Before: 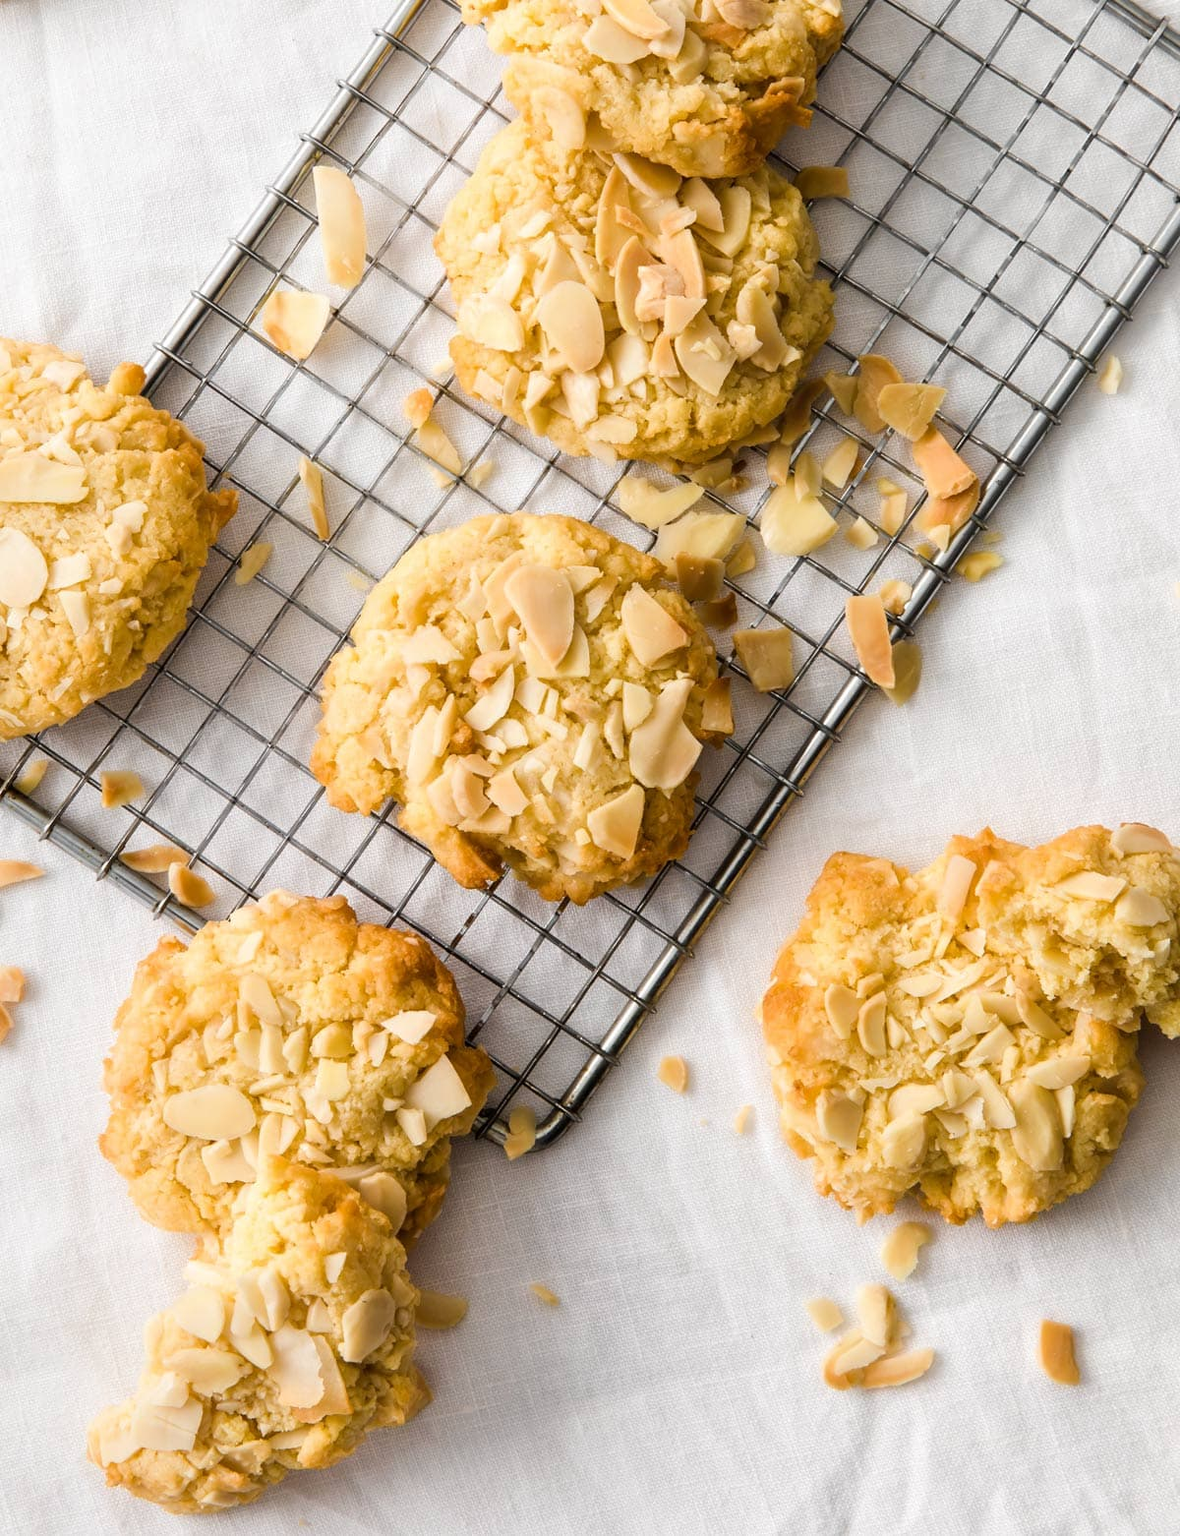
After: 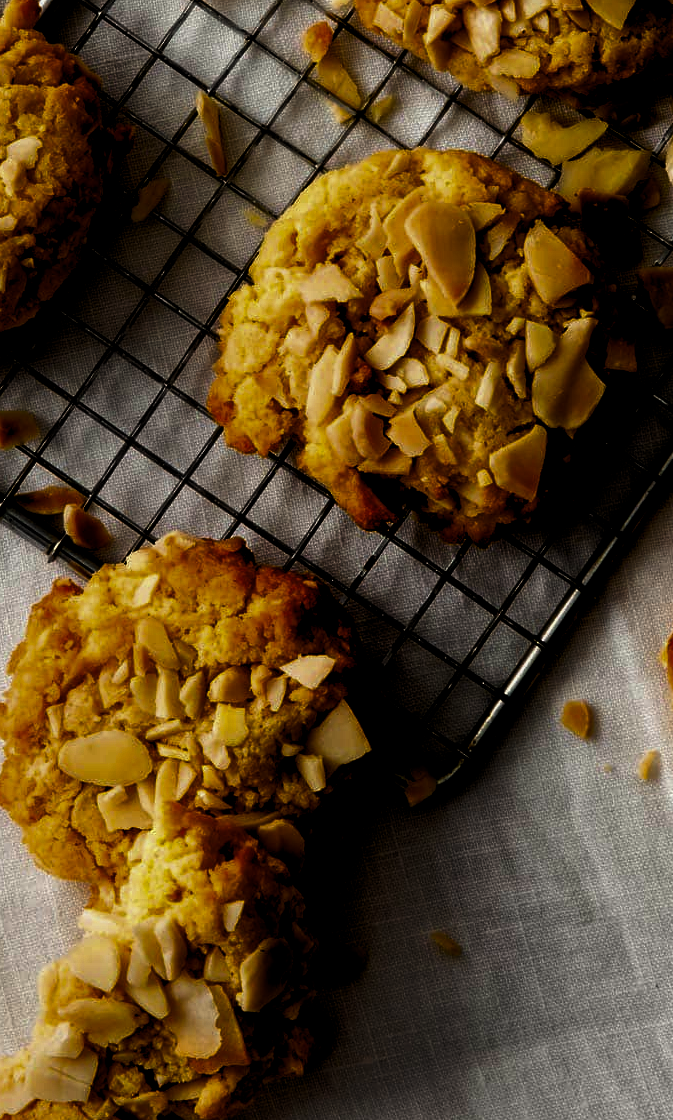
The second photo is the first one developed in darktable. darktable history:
base curve: curves: ch0 [(0, 0) (0.297, 0.298) (1, 1)]
levels: levels [0.101, 0.578, 0.953]
color calibration: output R [0.999, 0.026, -0.11, 0], output G [-0.019, 1.037, -0.099, 0], output B [0.022, -0.023, 0.902, 0], illuminant same as pipeline (D50), adaptation XYZ, x 0.346, y 0.358, temperature 5017.32 K
crop: left 9.025%, top 23.921%, right 34.809%, bottom 4.312%
contrast brightness saturation: brightness -0.994, saturation 0.987
